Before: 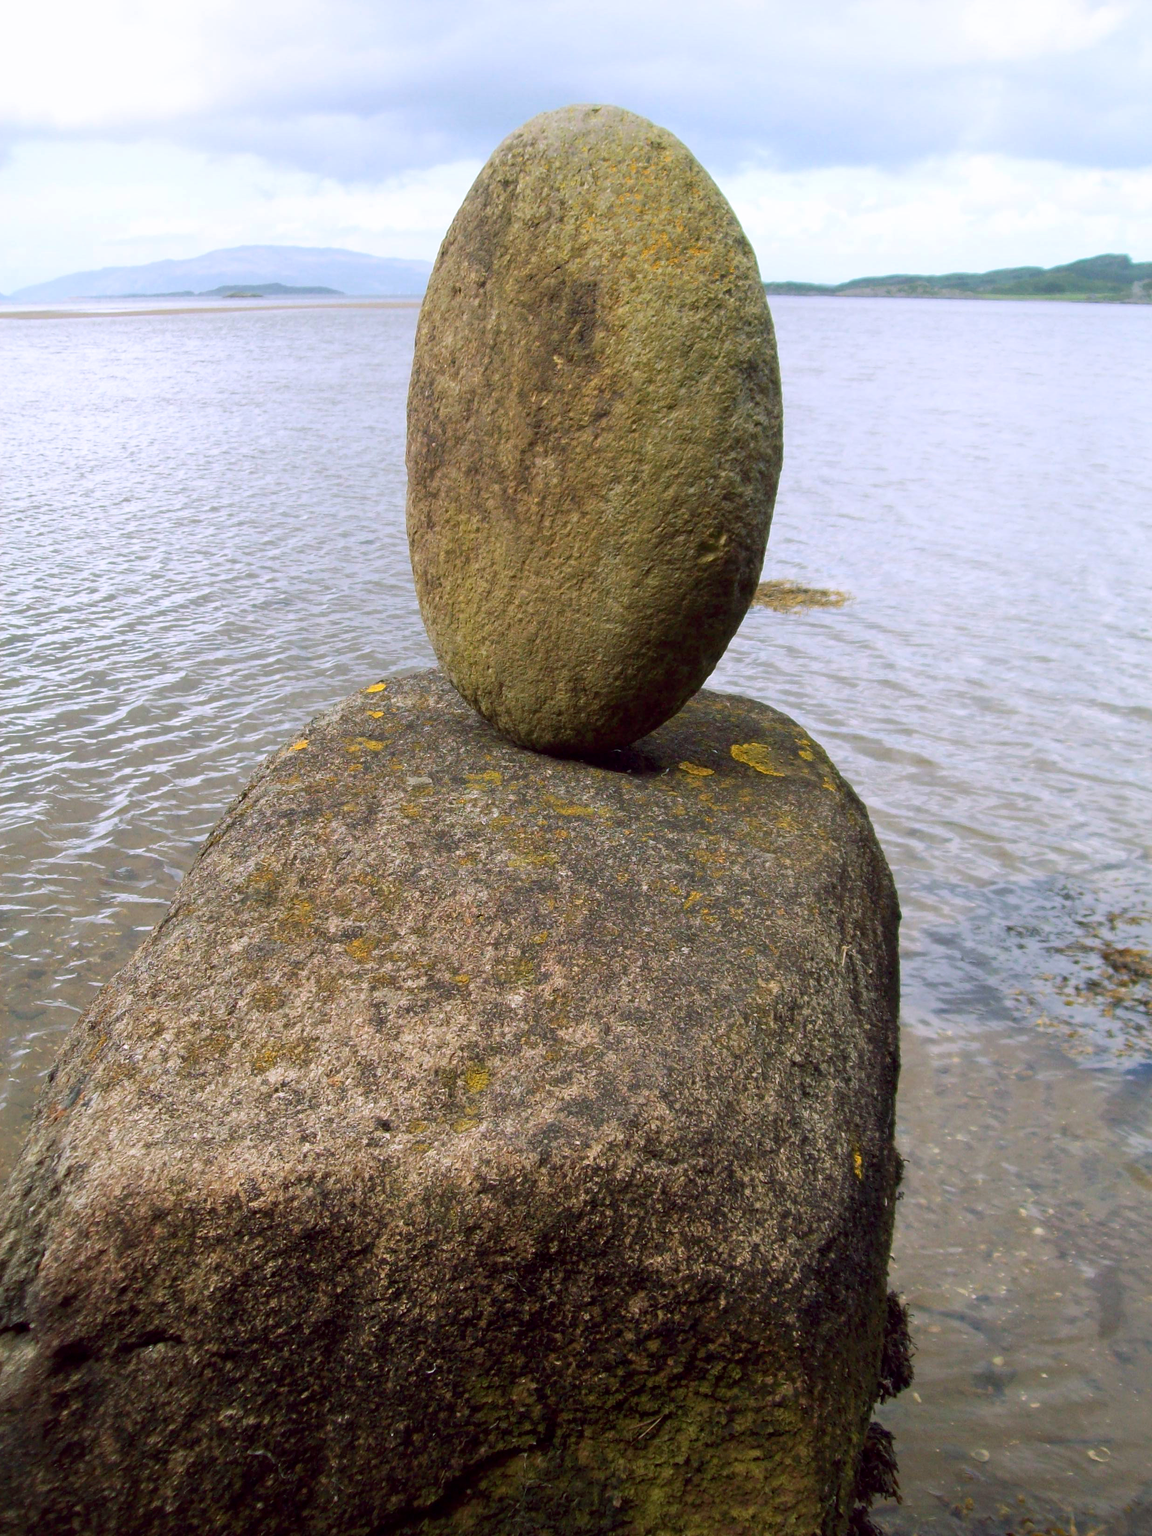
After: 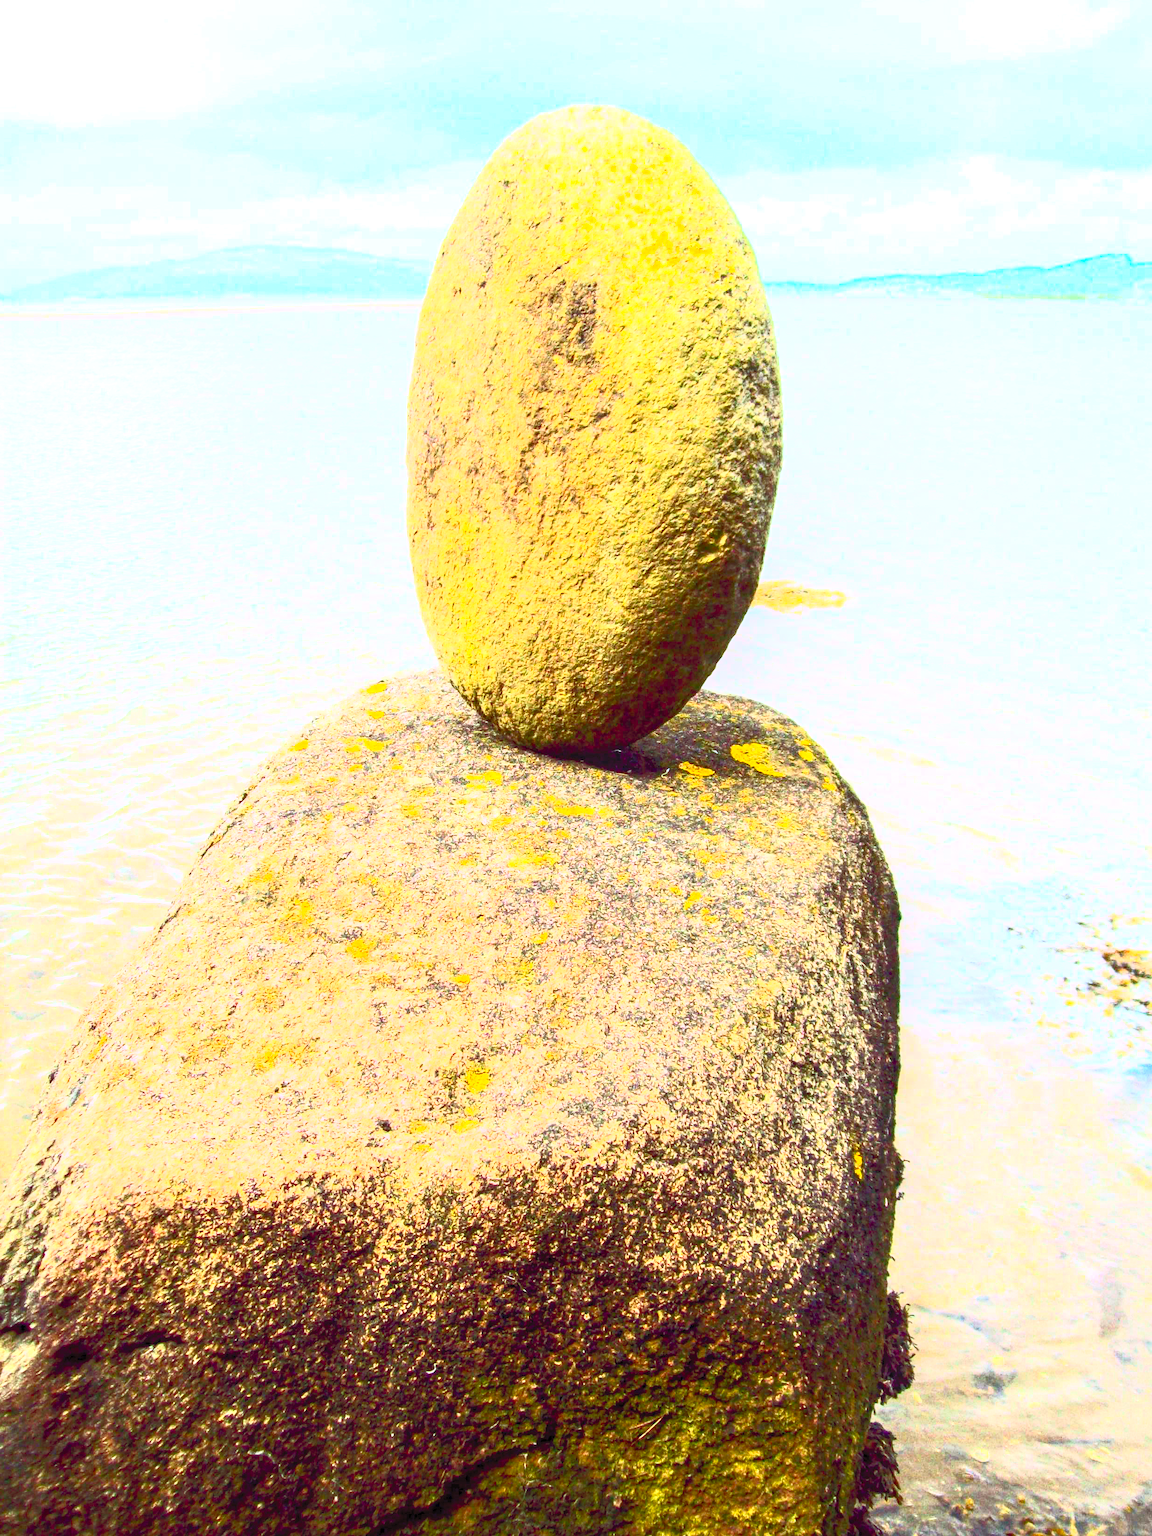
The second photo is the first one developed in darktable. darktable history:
exposure: black level correction 0.001, exposure 0.955 EV, compensate exposure bias true, compensate highlight preservation false
color balance: on, module defaults
contrast brightness saturation: contrast 1, brightness 1, saturation 1
local contrast: on, module defaults
